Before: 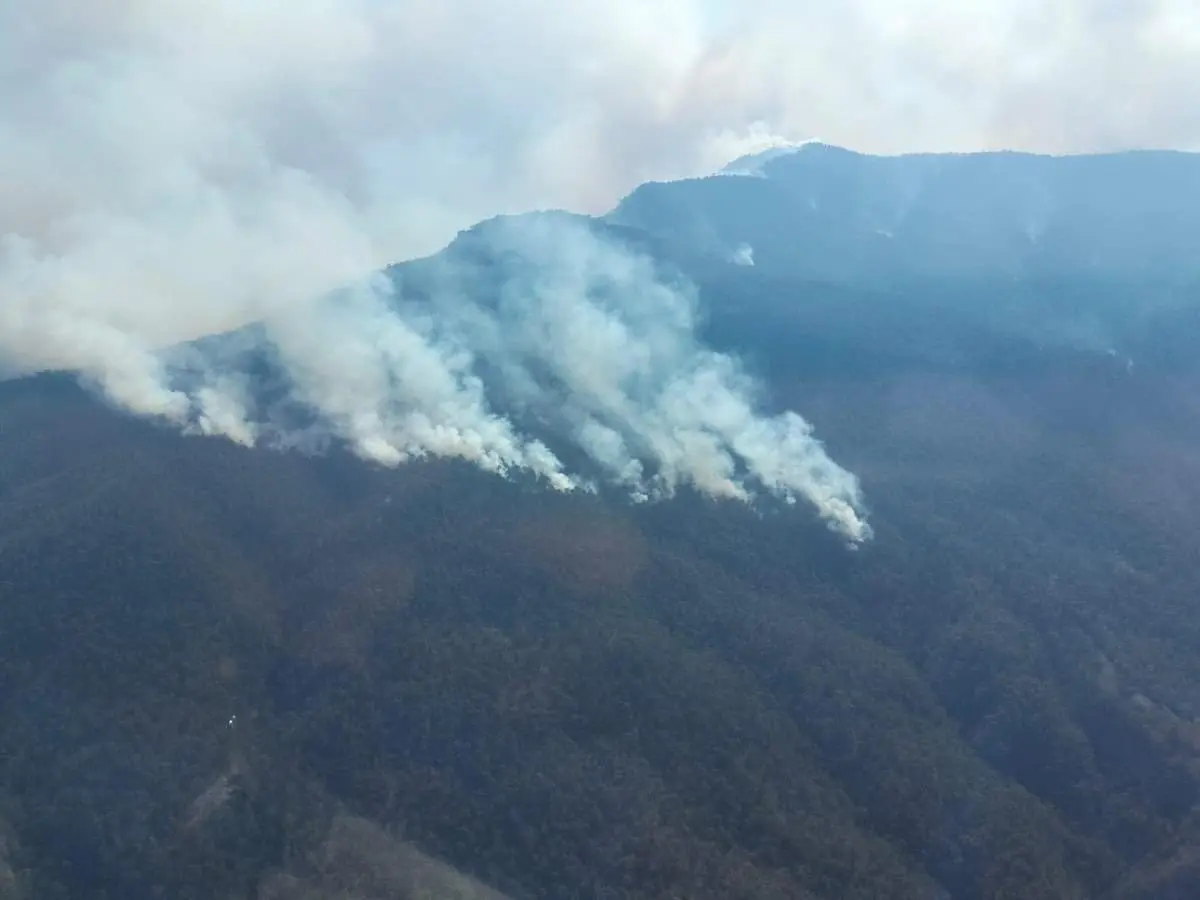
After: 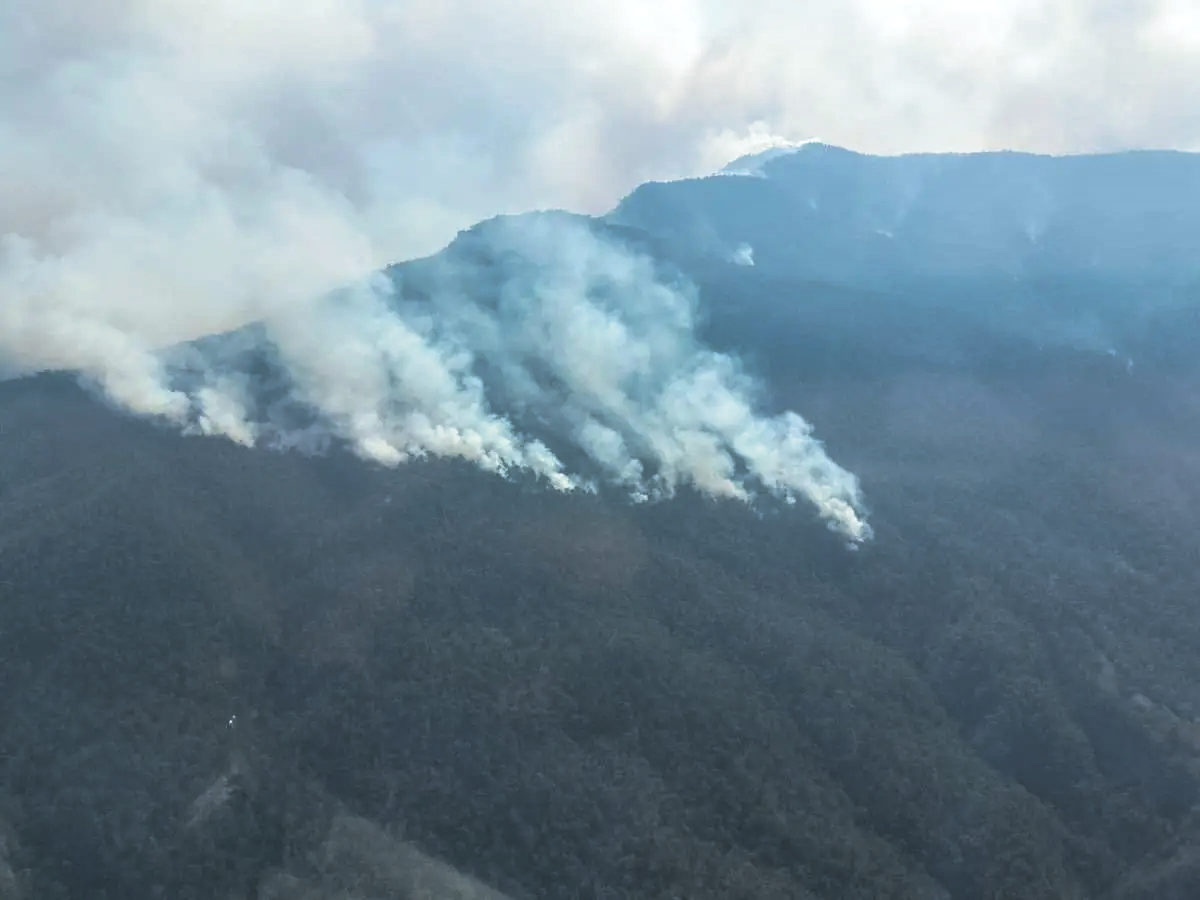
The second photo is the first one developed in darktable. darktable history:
local contrast: on, module defaults
split-toning: shadows › hue 201.6°, shadows › saturation 0.16, highlights › hue 50.4°, highlights › saturation 0.2, balance -49.9
